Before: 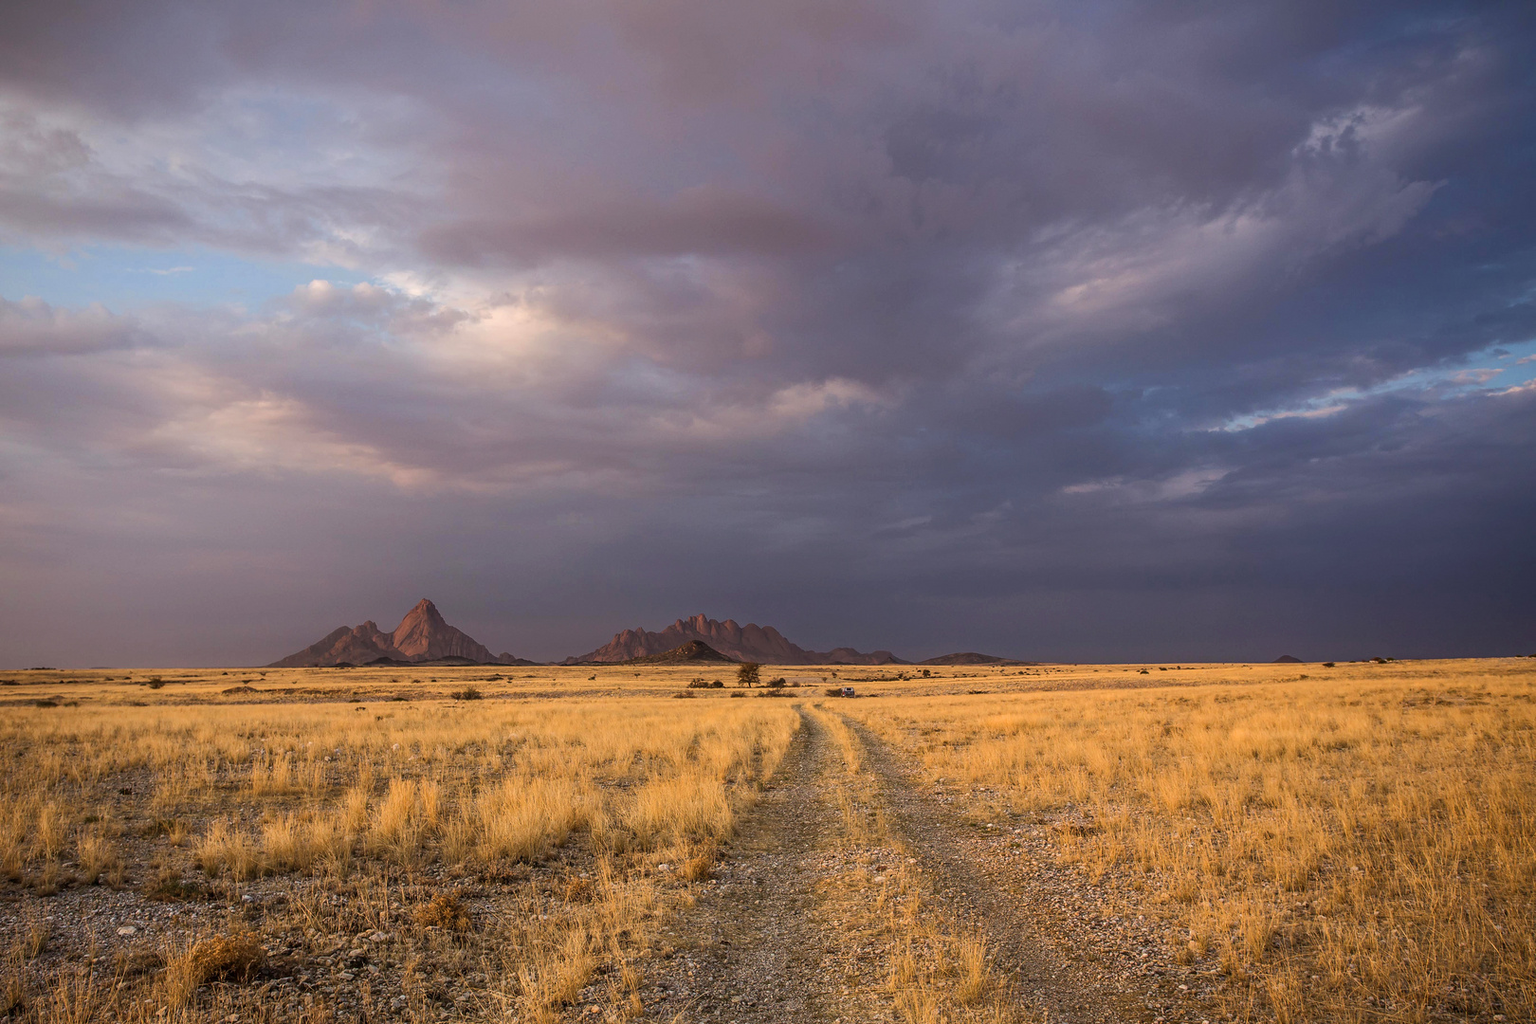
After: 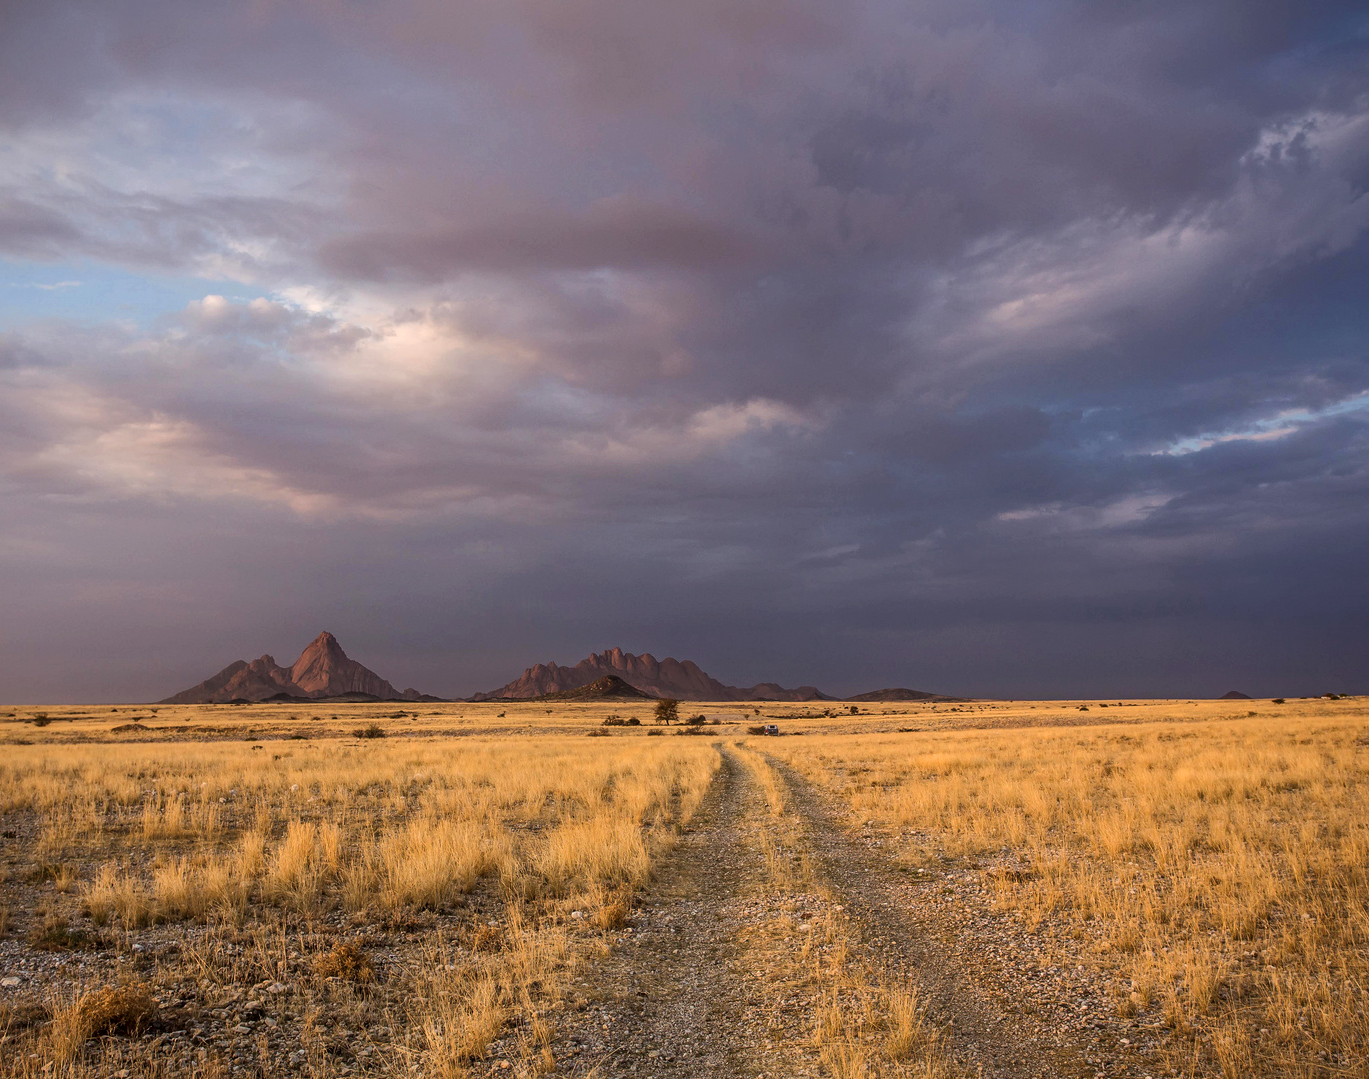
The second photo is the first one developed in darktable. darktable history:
local contrast: mode bilateral grid, contrast 20, coarseness 51, detail 119%, midtone range 0.2
crop: left 7.602%, right 7.854%
